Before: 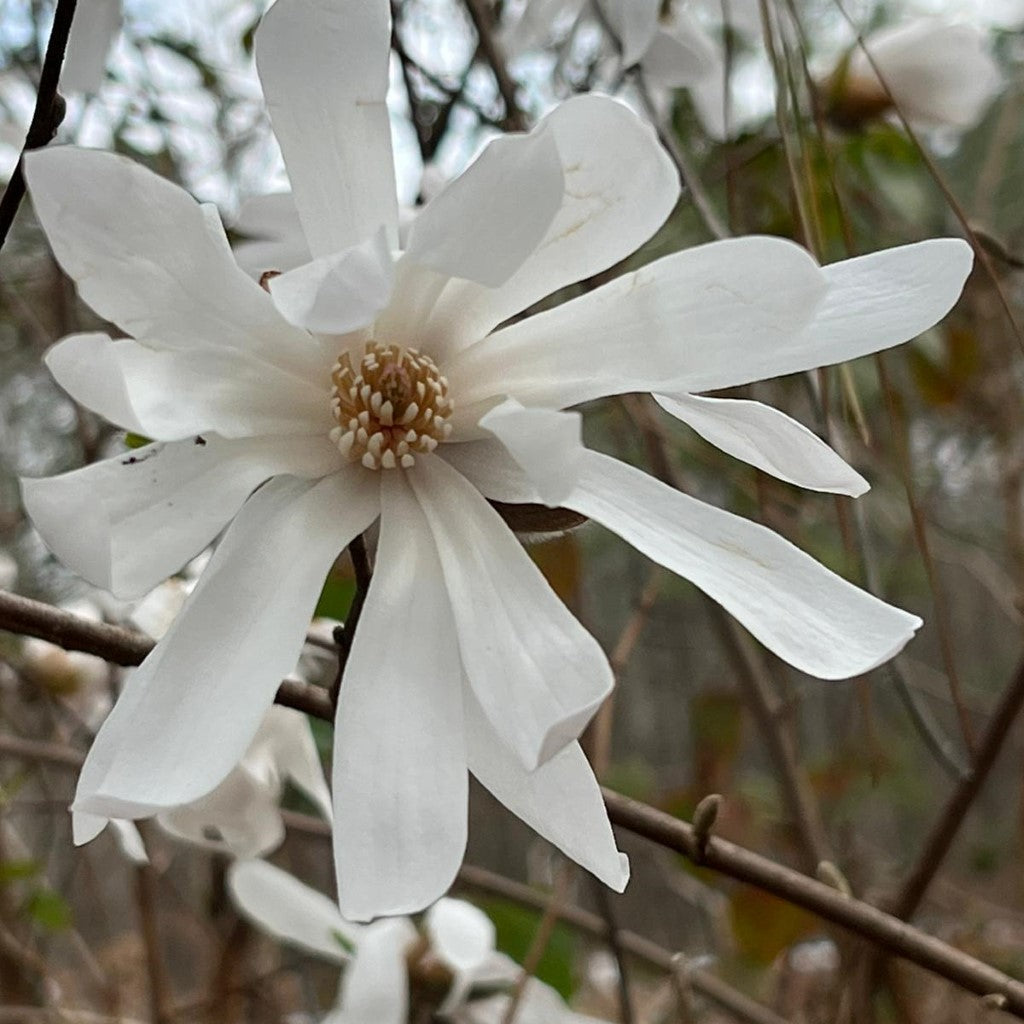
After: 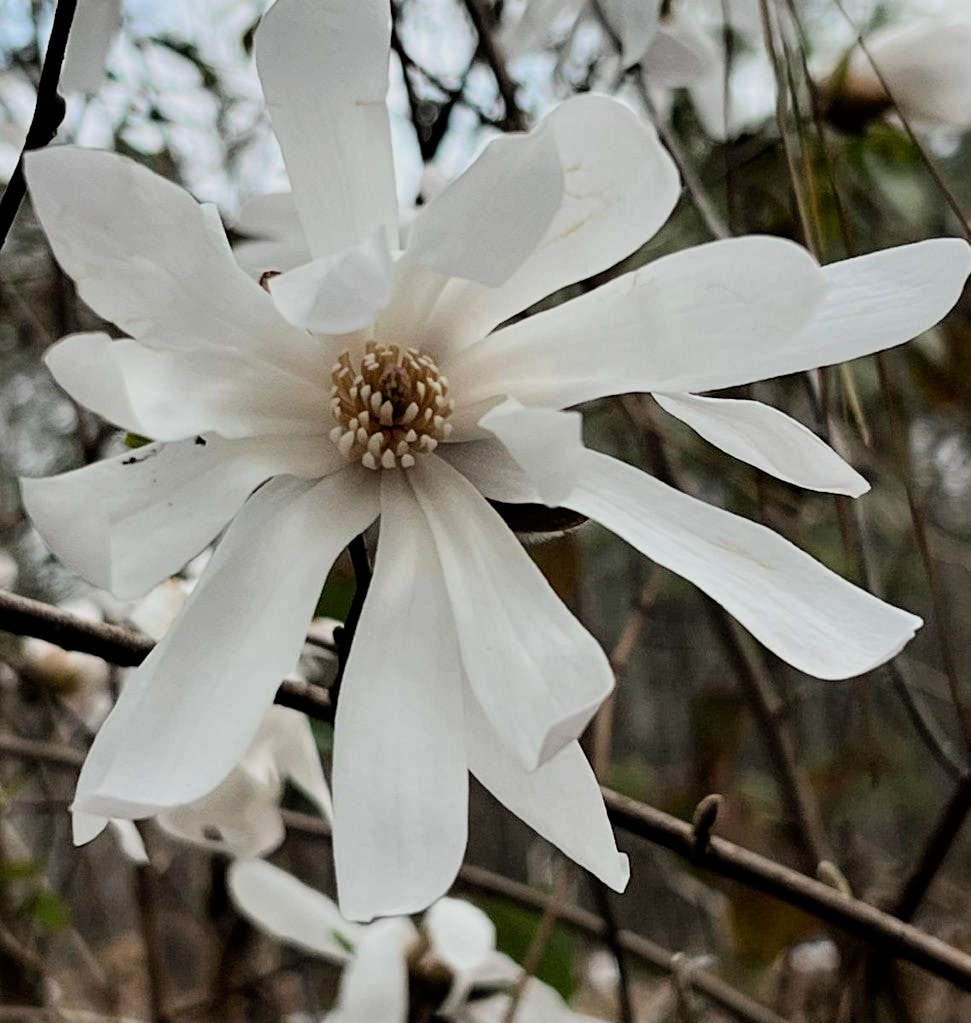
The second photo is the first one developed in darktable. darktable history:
crop and rotate: left 0%, right 5.157%
filmic rgb: black relative exposure -5.08 EV, white relative exposure 3.97 EV, hardness 2.88, contrast 1.299, color science v6 (2022)
